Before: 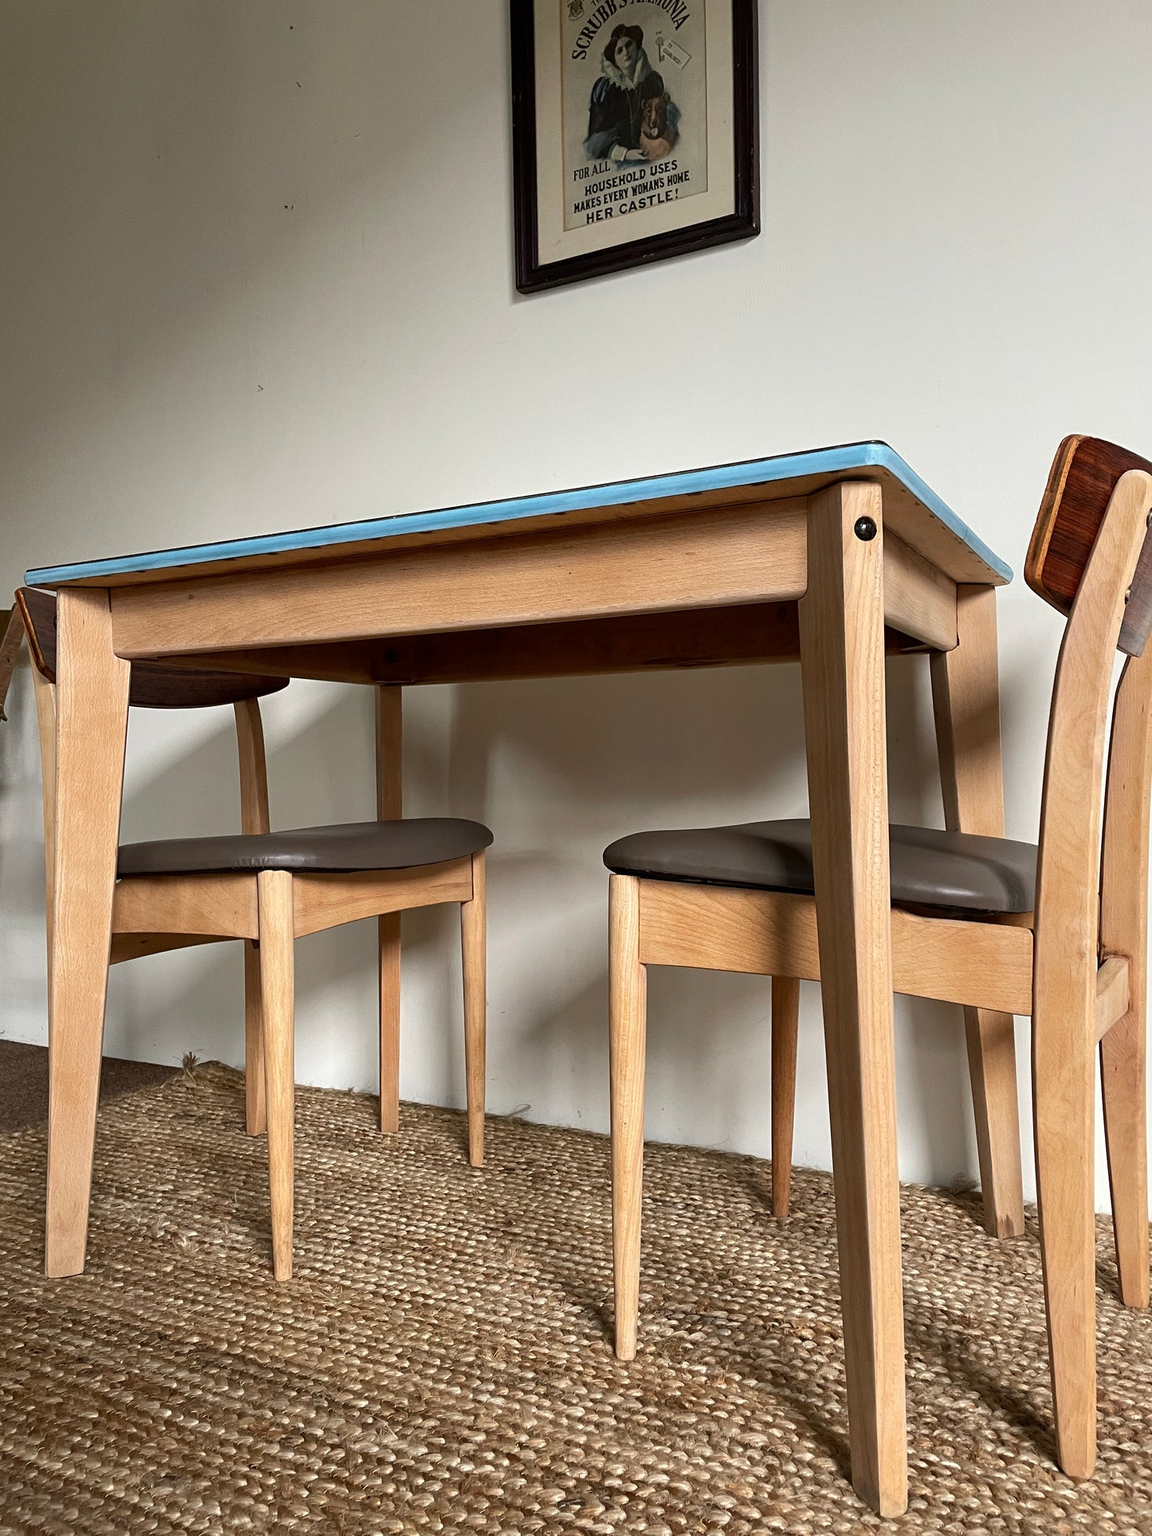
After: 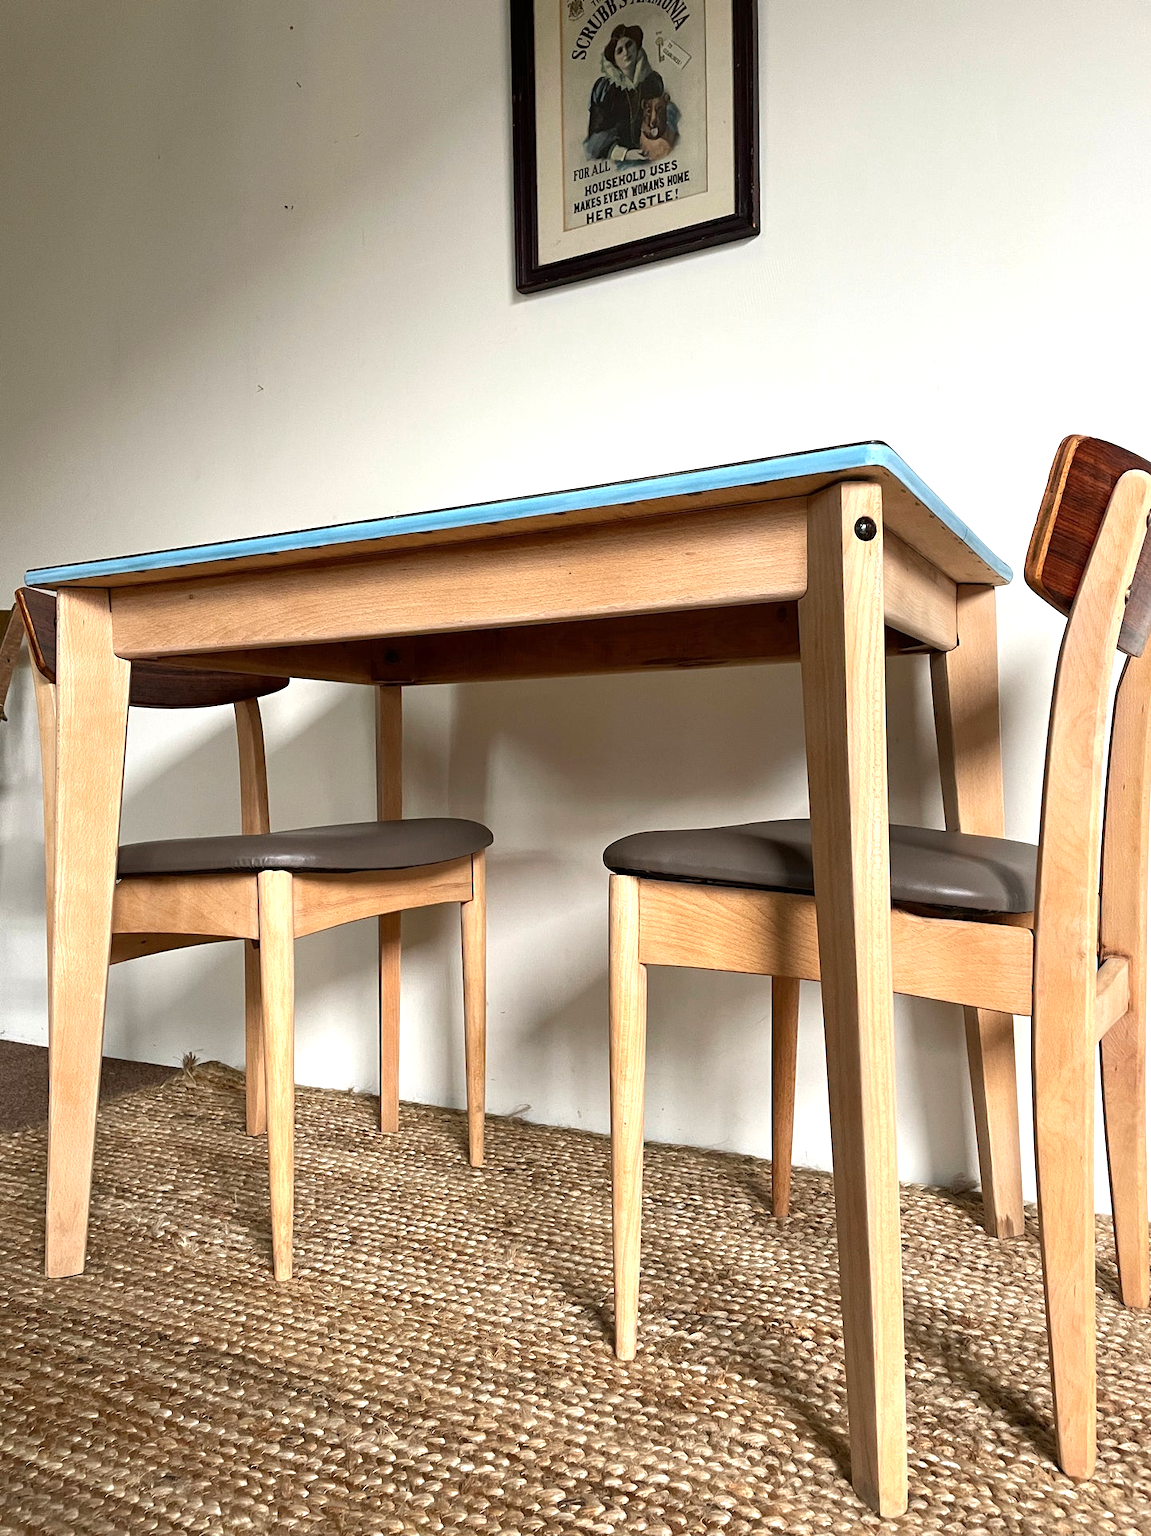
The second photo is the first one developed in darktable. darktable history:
exposure: exposure 0.574 EV, compensate highlight preservation false
tone equalizer: on, module defaults
